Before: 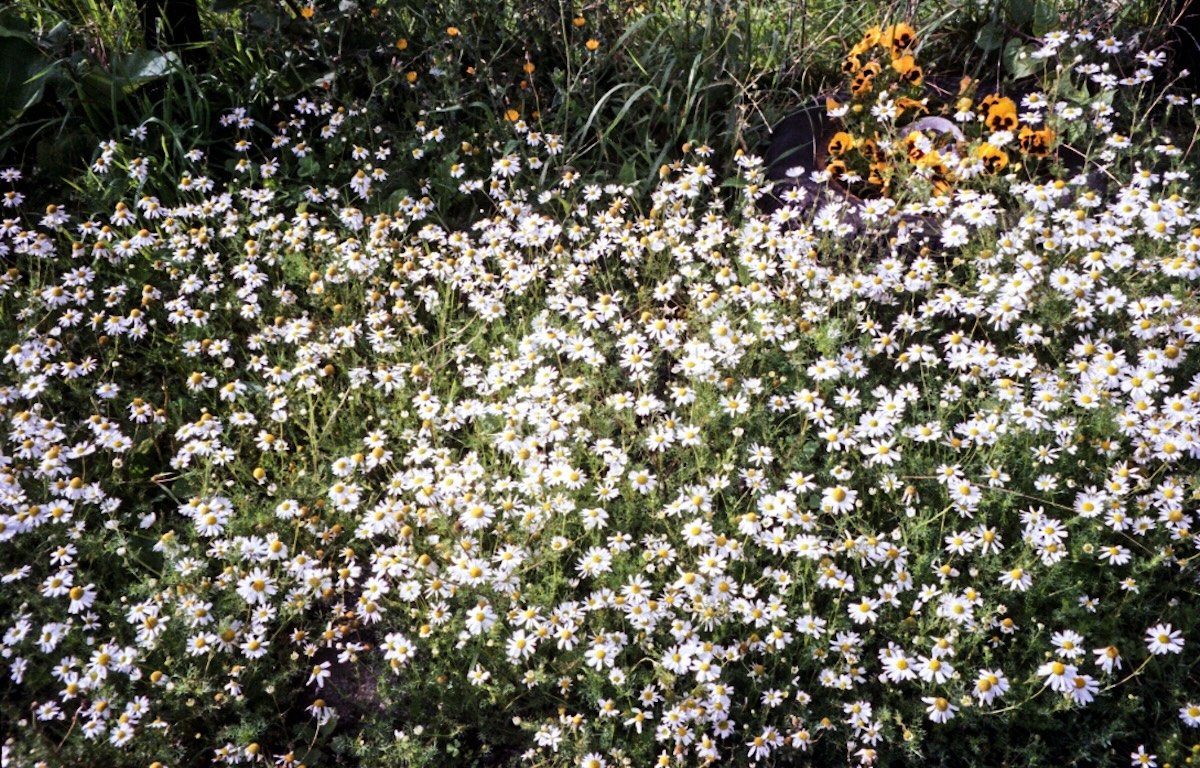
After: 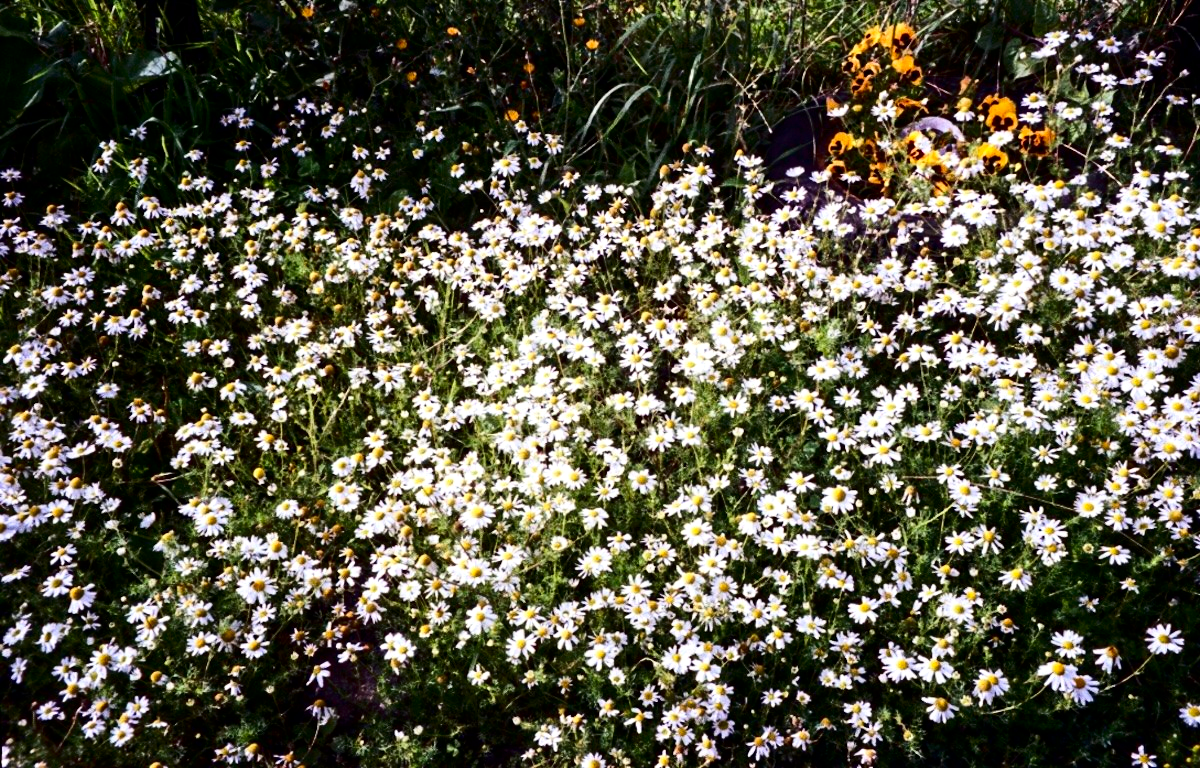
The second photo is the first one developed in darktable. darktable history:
contrast brightness saturation: contrast 0.22, brightness -0.19, saturation 0.24
exposure: exposure 0.15 EV, compensate highlight preservation false
